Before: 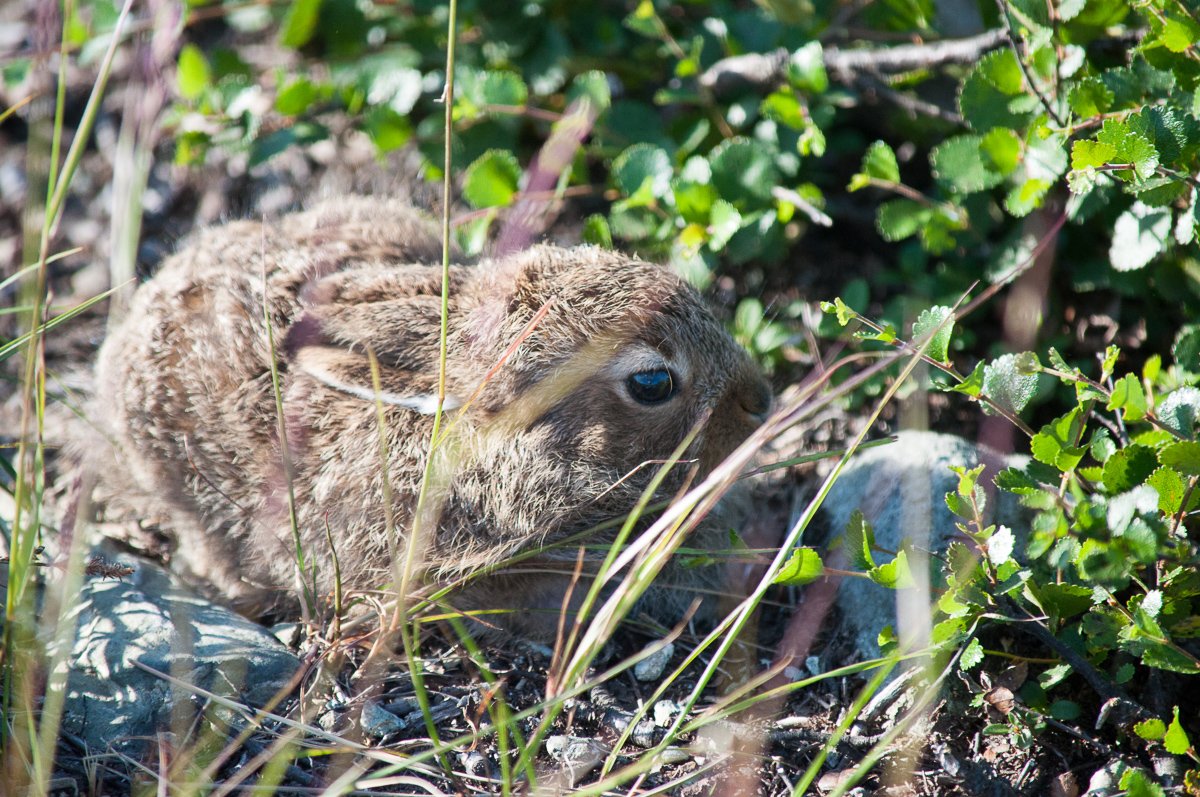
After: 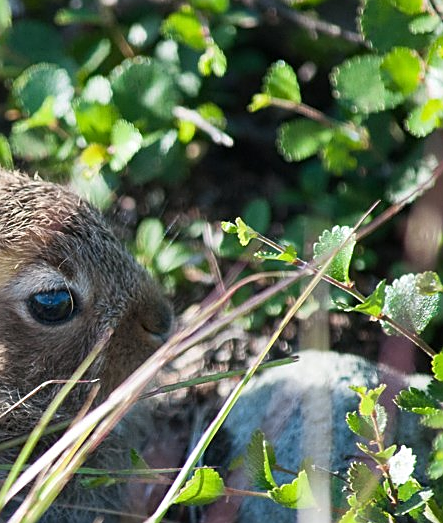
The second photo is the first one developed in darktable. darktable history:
crop and rotate: left 49.936%, top 10.094%, right 13.136%, bottom 24.256%
sharpen: on, module defaults
